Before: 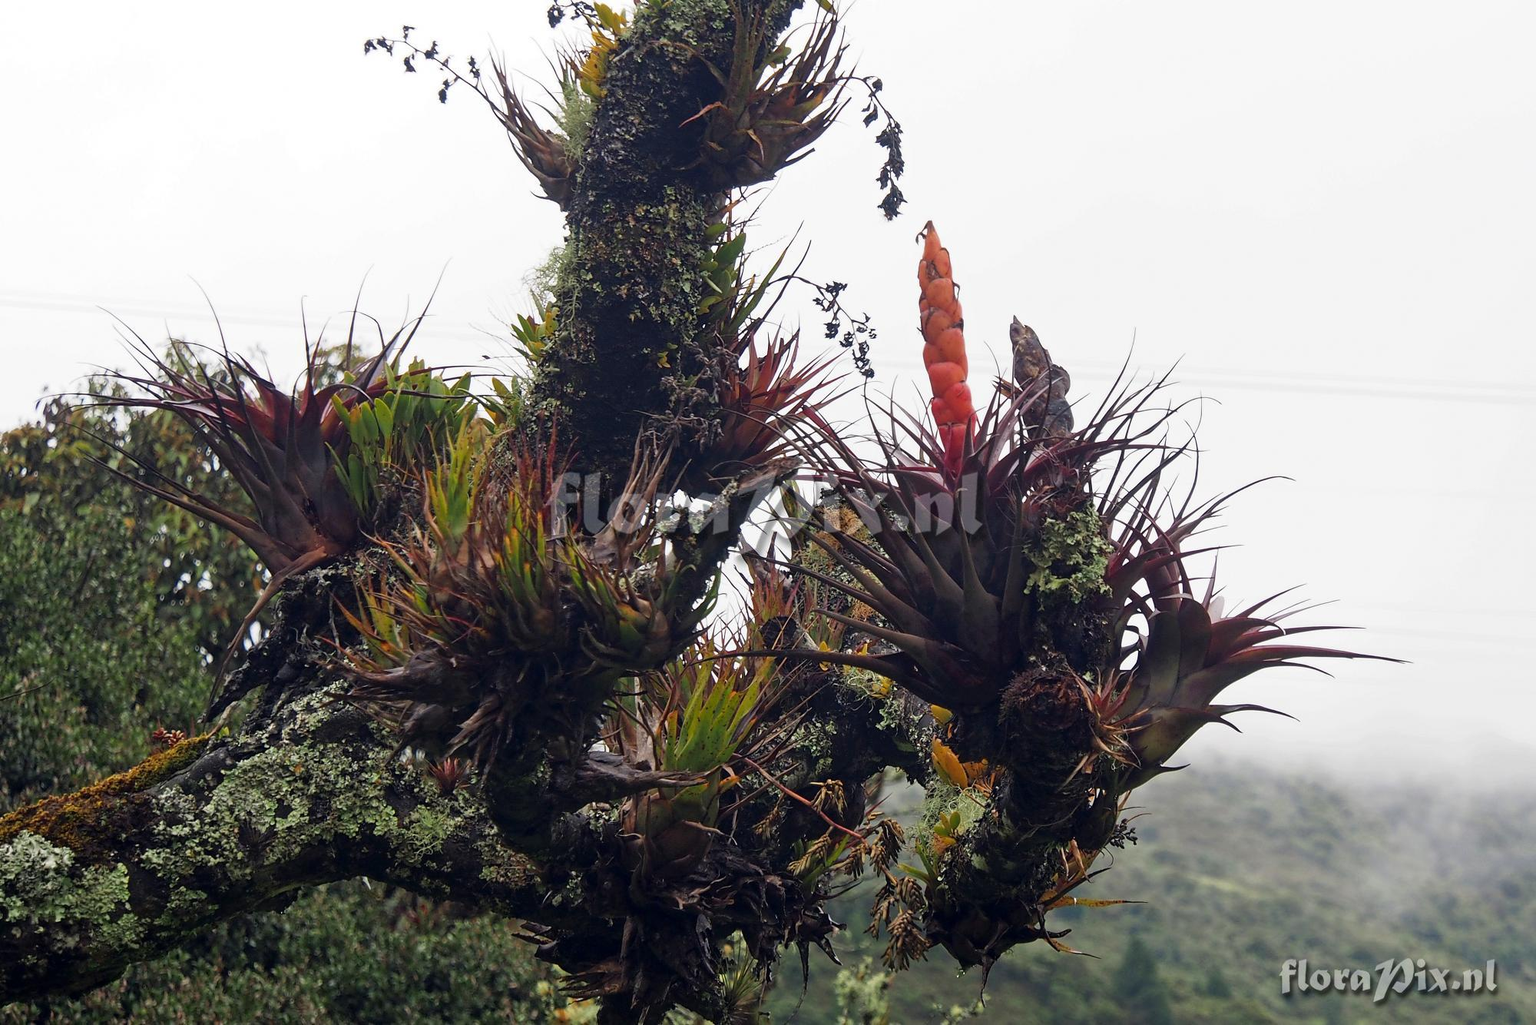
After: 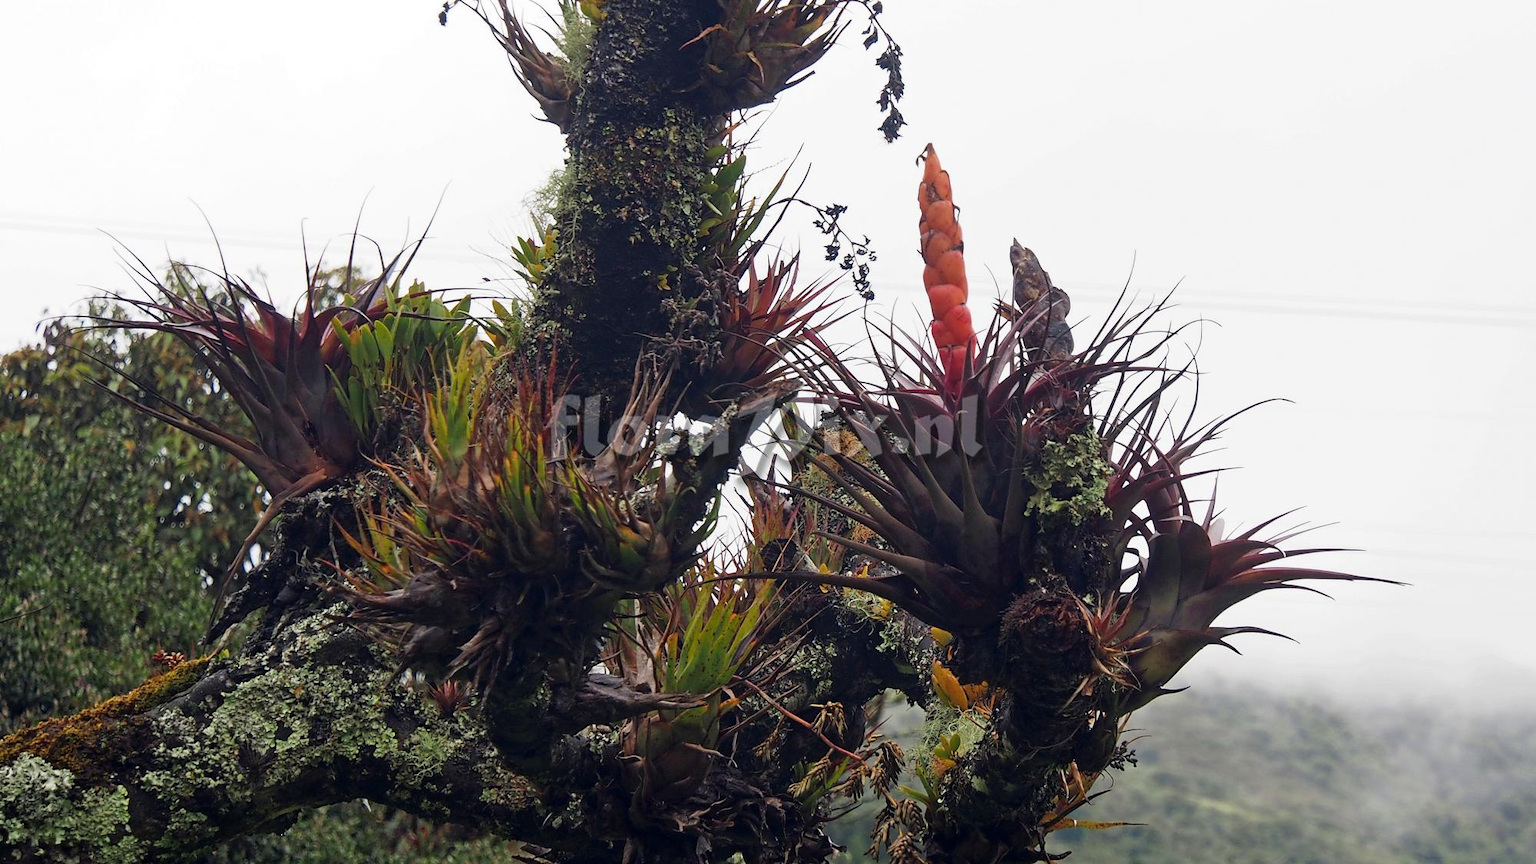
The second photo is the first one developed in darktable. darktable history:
crop: top 7.589%, bottom 8.027%
